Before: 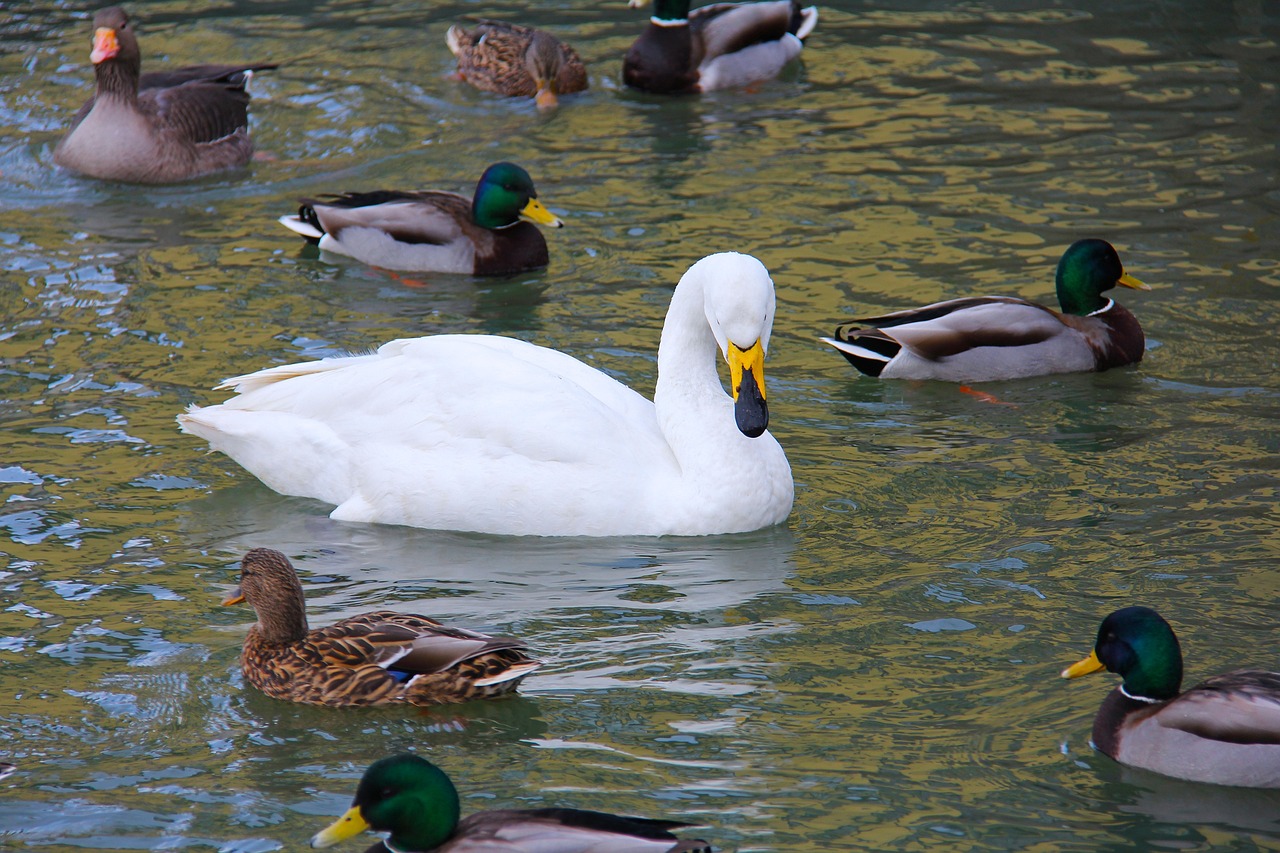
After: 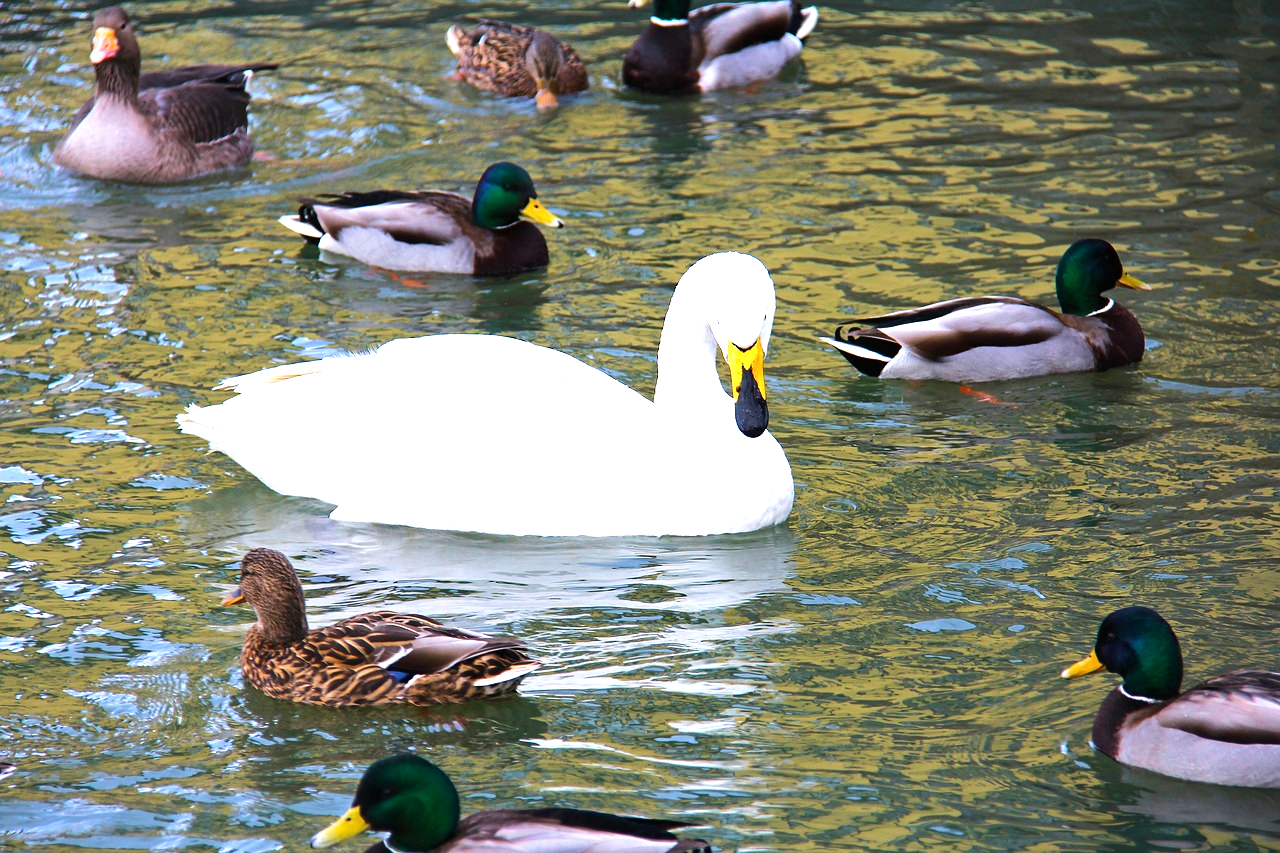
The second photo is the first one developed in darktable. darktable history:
velvia: on, module defaults
tone equalizer: -8 EV -0.75 EV, -7 EV -0.7 EV, -6 EV -0.6 EV, -5 EV -0.4 EV, -3 EV 0.4 EV, -2 EV 0.6 EV, -1 EV 0.7 EV, +0 EV 0.75 EV, edges refinement/feathering 500, mask exposure compensation -1.57 EV, preserve details no
exposure: exposure 0.6 EV, compensate highlight preservation false
sharpen: radius 2.883, amount 0.868, threshold 47.523
